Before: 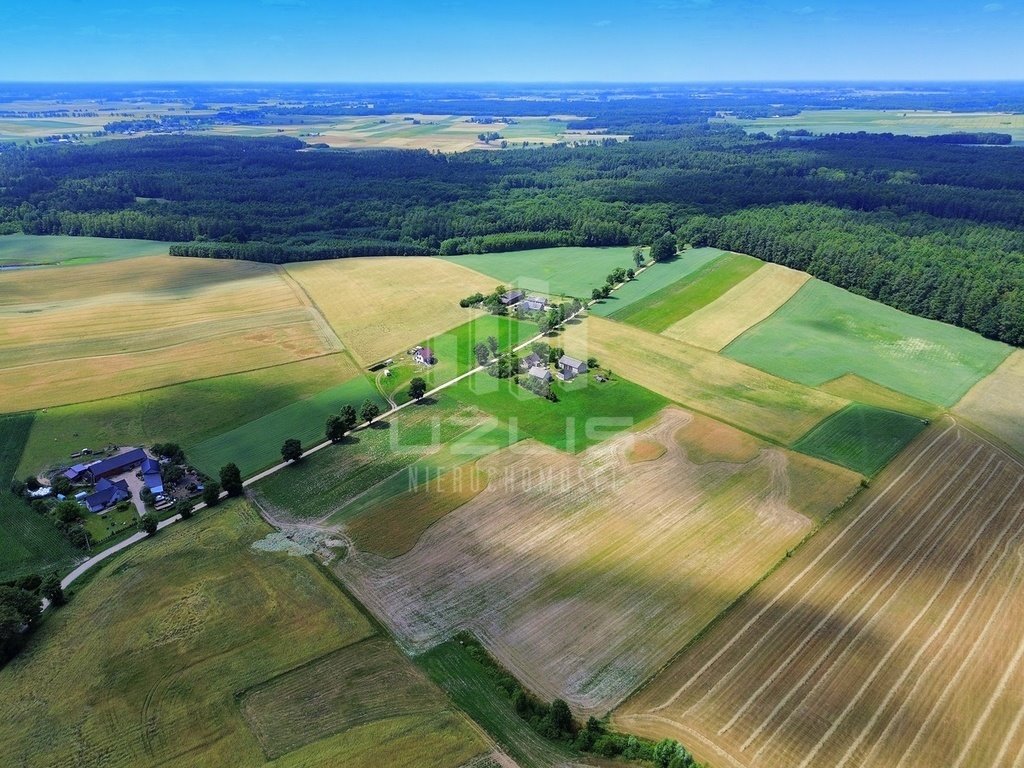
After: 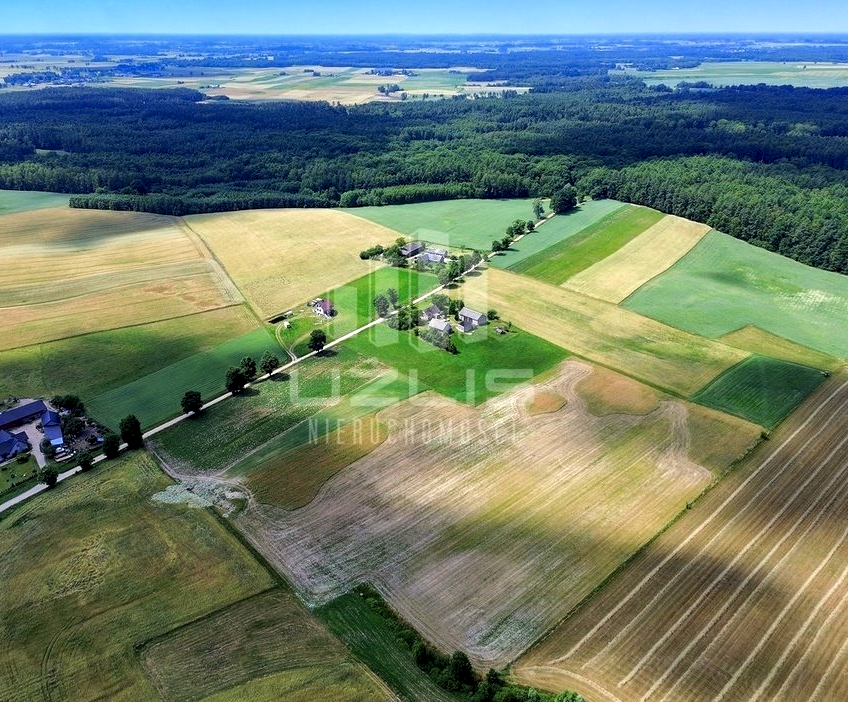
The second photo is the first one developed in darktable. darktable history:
crop: left 9.829%, top 6.273%, right 7.312%, bottom 2.289%
local contrast: highlights 158%, shadows 128%, detail 138%, midtone range 0.253
